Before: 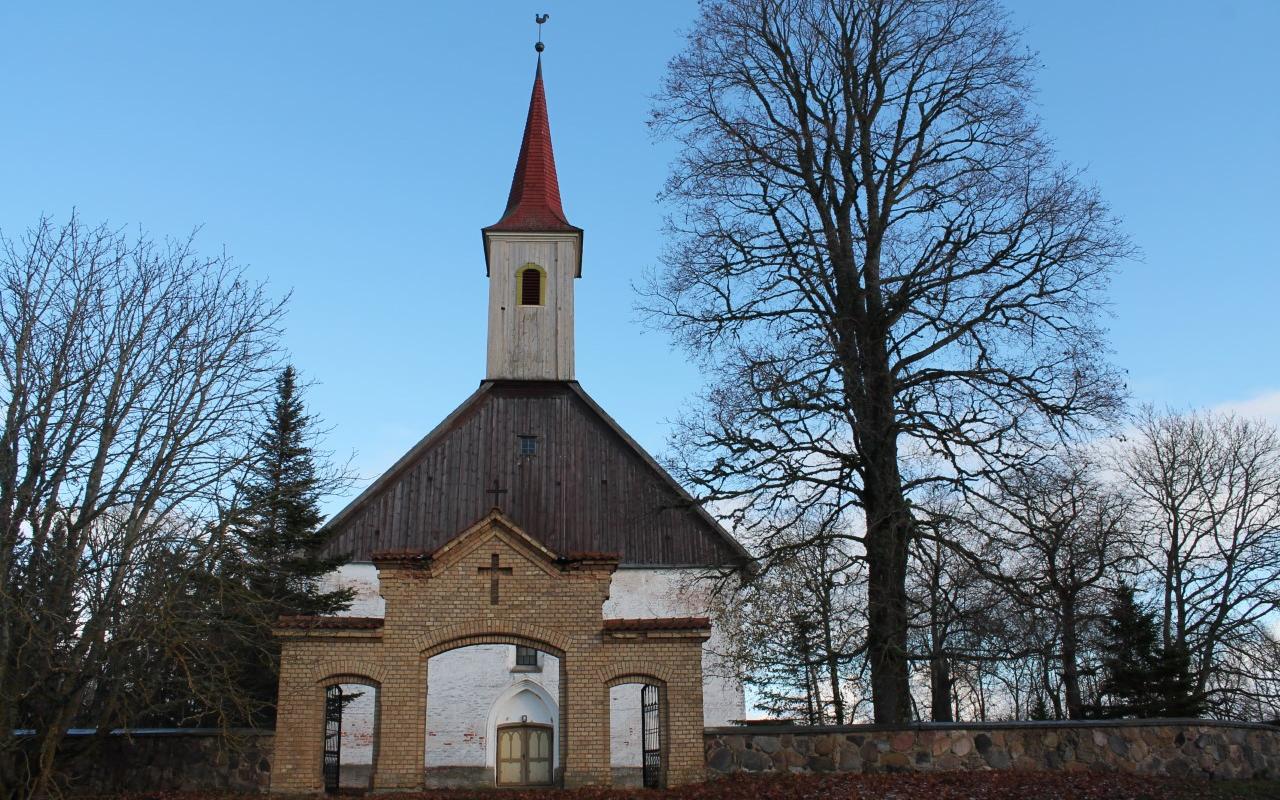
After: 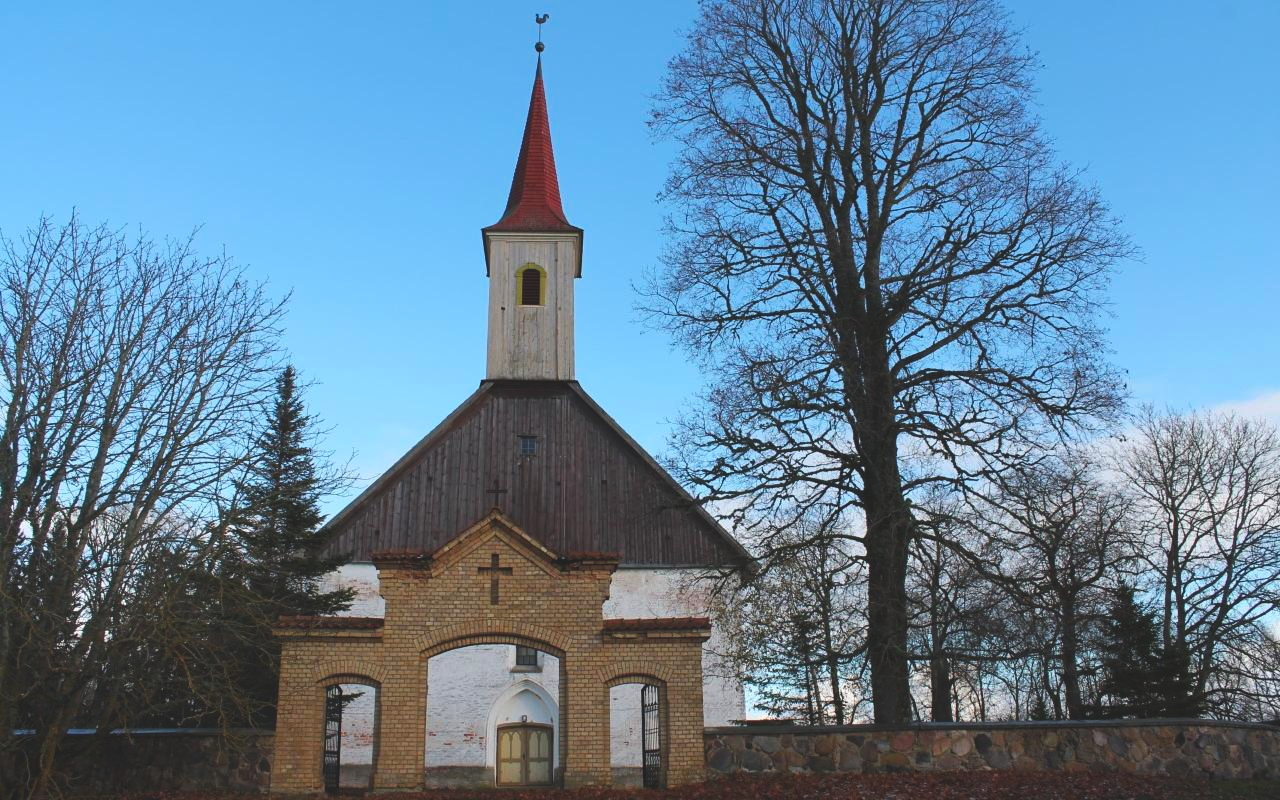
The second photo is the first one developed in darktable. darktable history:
color balance rgb: global offset › luminance 1.474%, perceptual saturation grading › global saturation 29.648%
